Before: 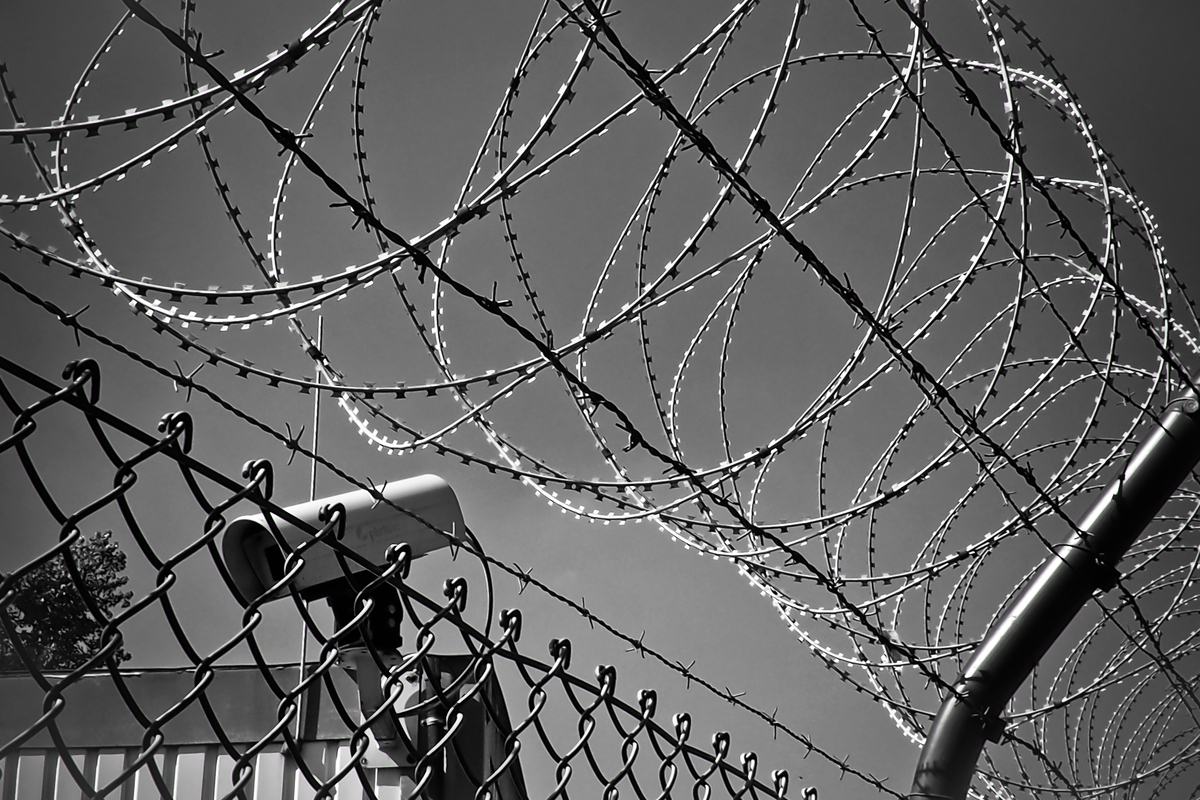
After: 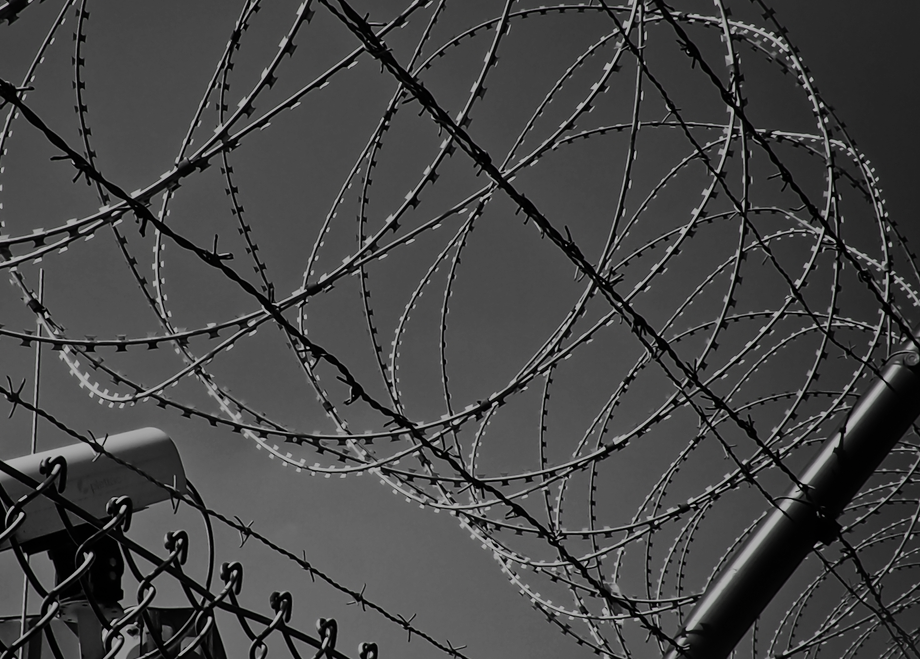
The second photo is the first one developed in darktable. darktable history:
crop: left 23.319%, top 5.913%, bottom 11.664%
contrast brightness saturation: contrast 0.054, brightness 0.057, saturation 0.011
exposure: exposure -1.486 EV, compensate highlight preservation false
shadows and highlights: shadows 13.27, white point adjustment 1.32, soften with gaussian
